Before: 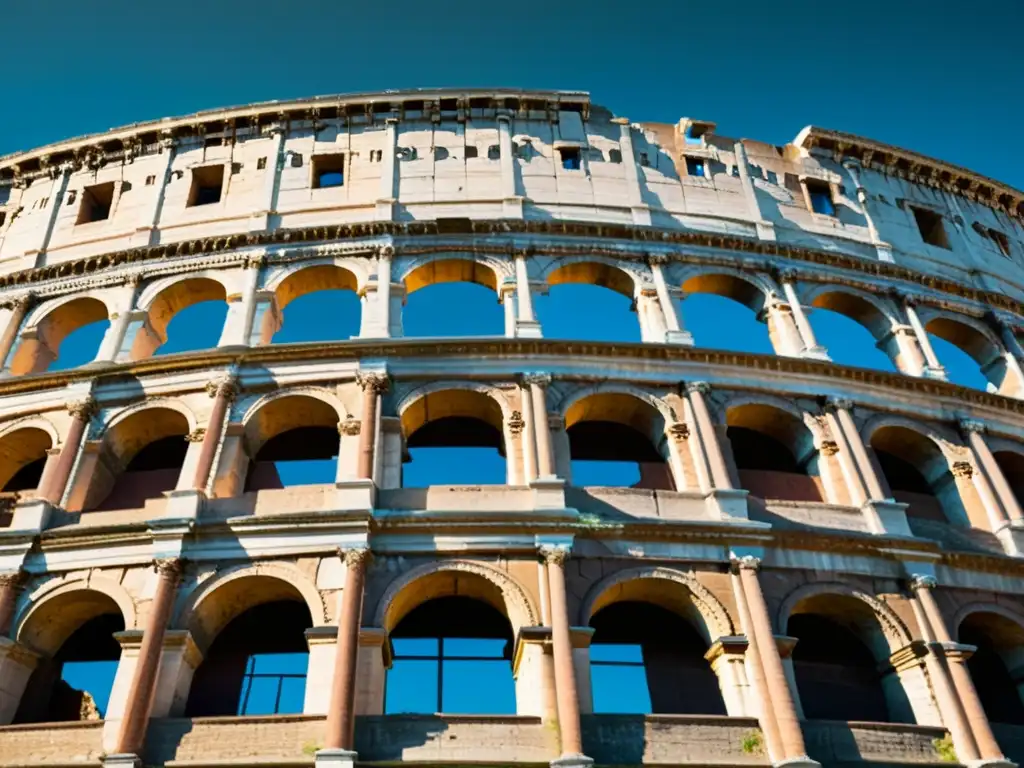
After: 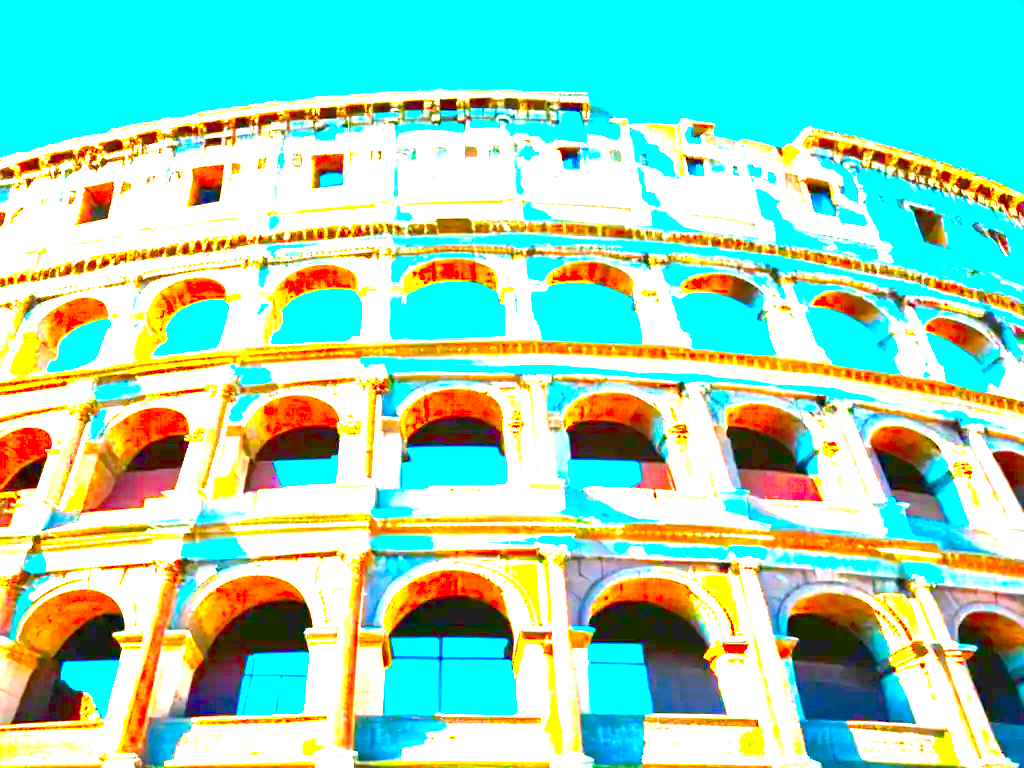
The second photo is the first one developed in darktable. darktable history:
color correction: highlights a* 1.59, highlights b* -1.7, saturation 2.48
exposure: black level correction 0, exposure 4 EV, compensate exposure bias true, compensate highlight preservation false
